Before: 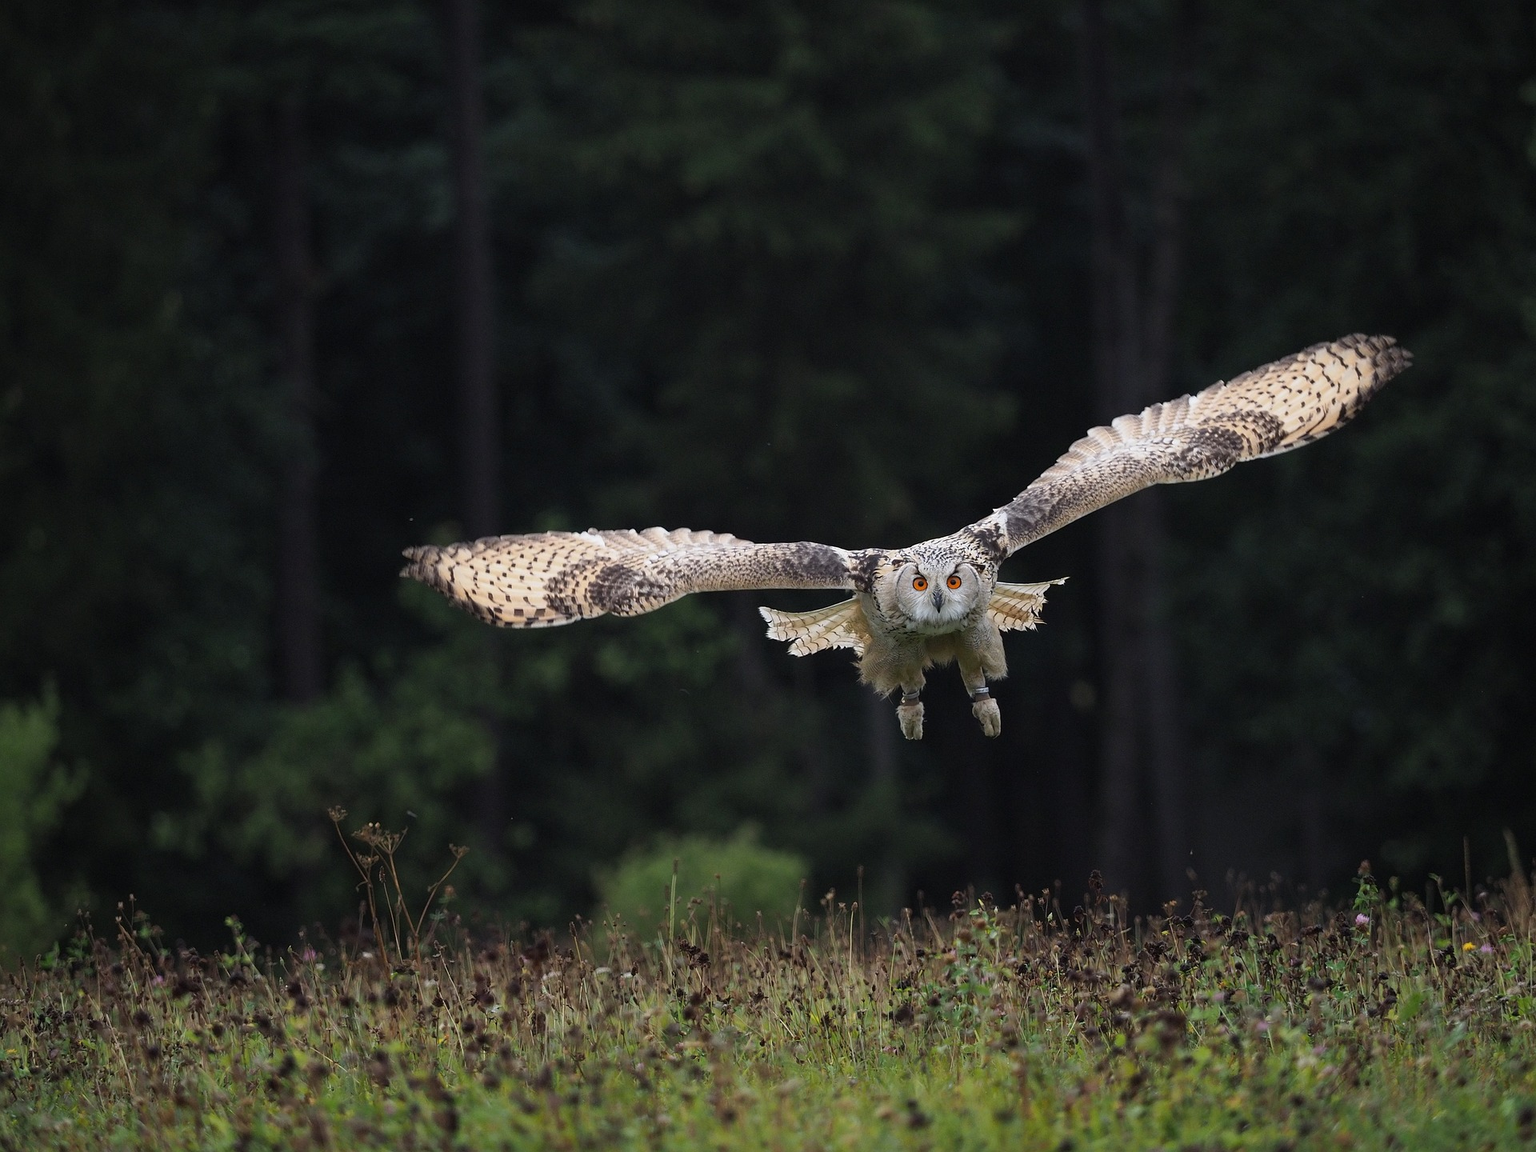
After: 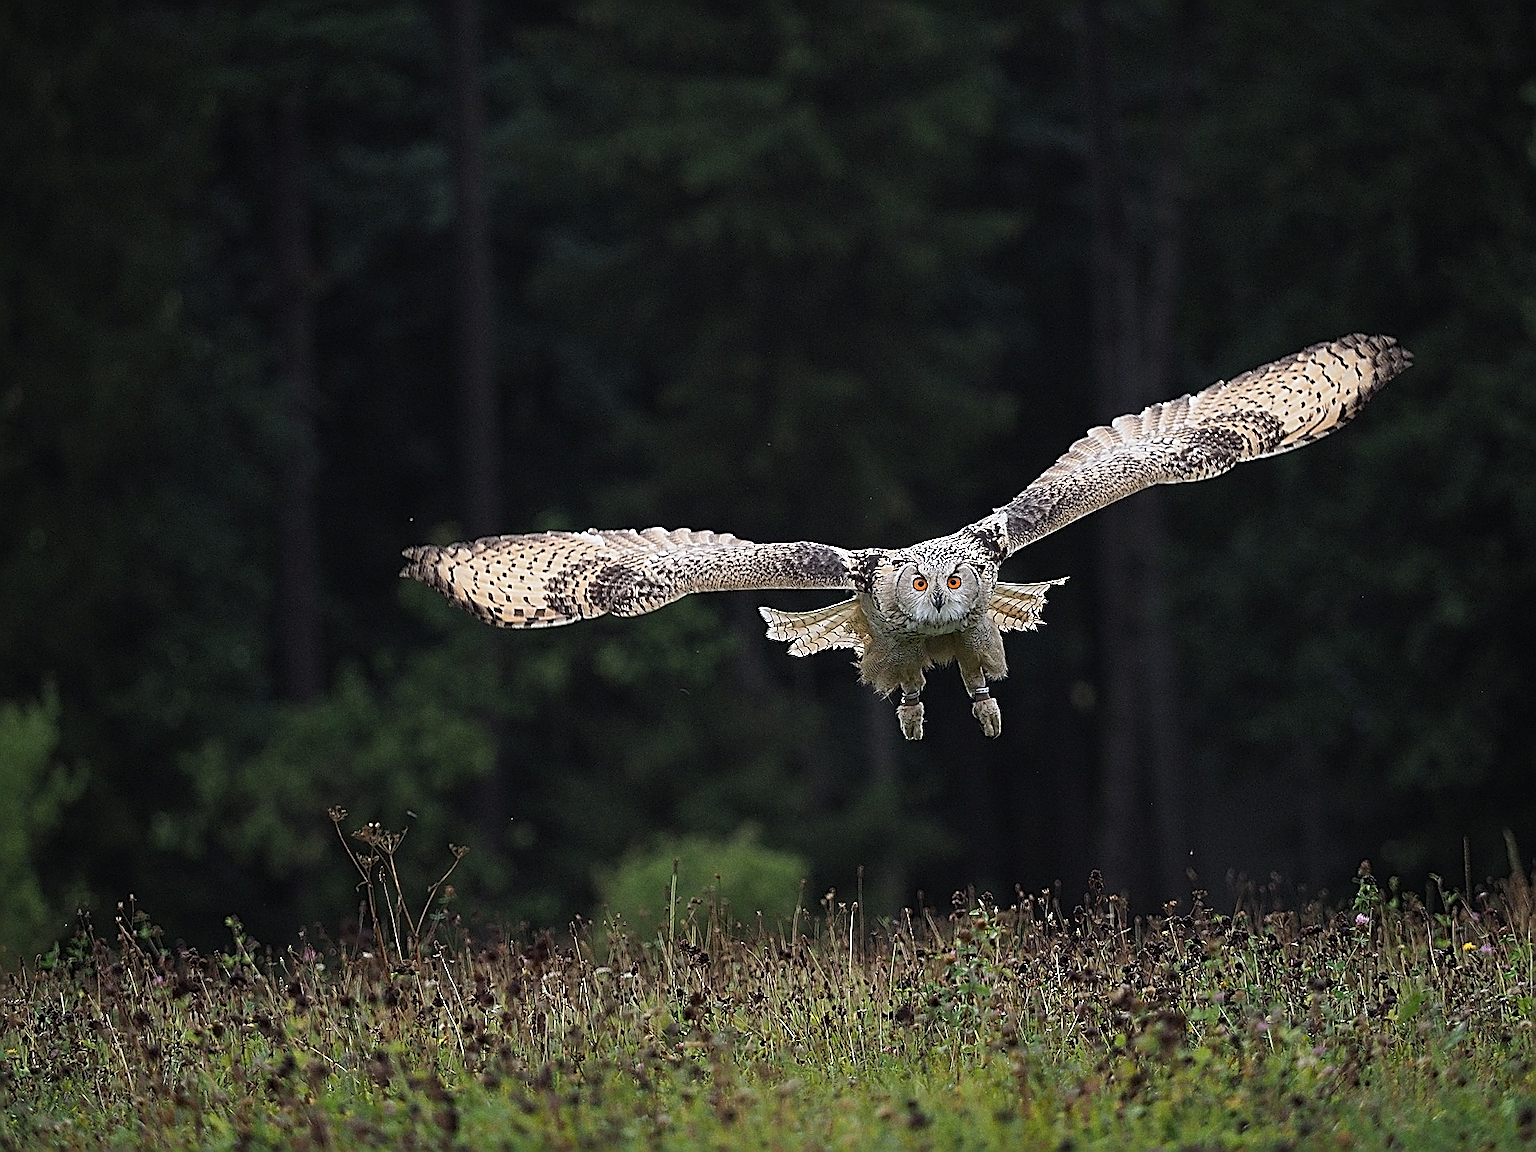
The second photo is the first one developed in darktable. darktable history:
grain: coarseness 0.09 ISO
sharpen: amount 2
